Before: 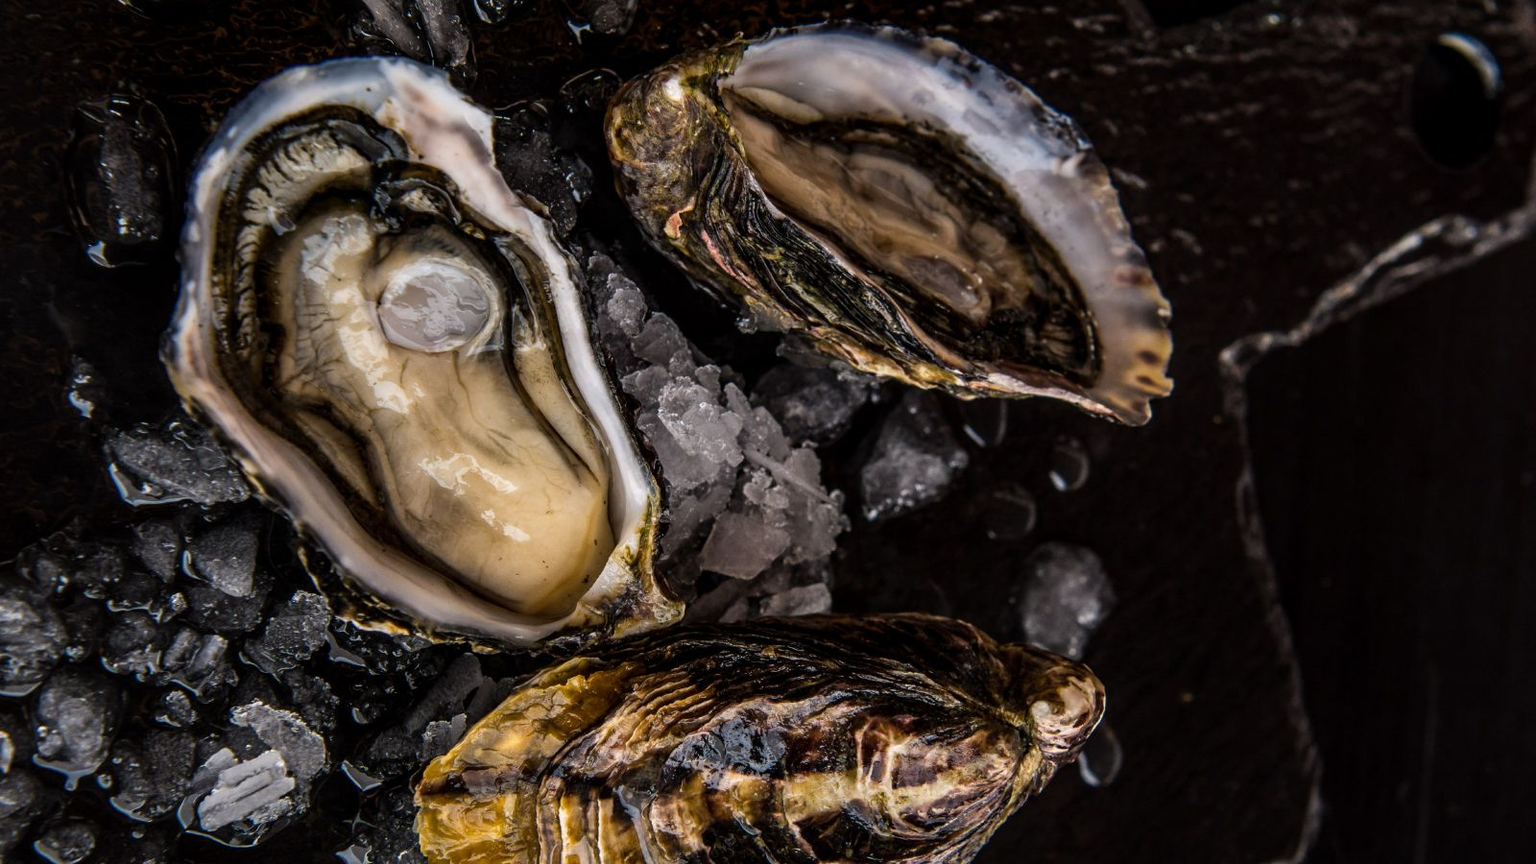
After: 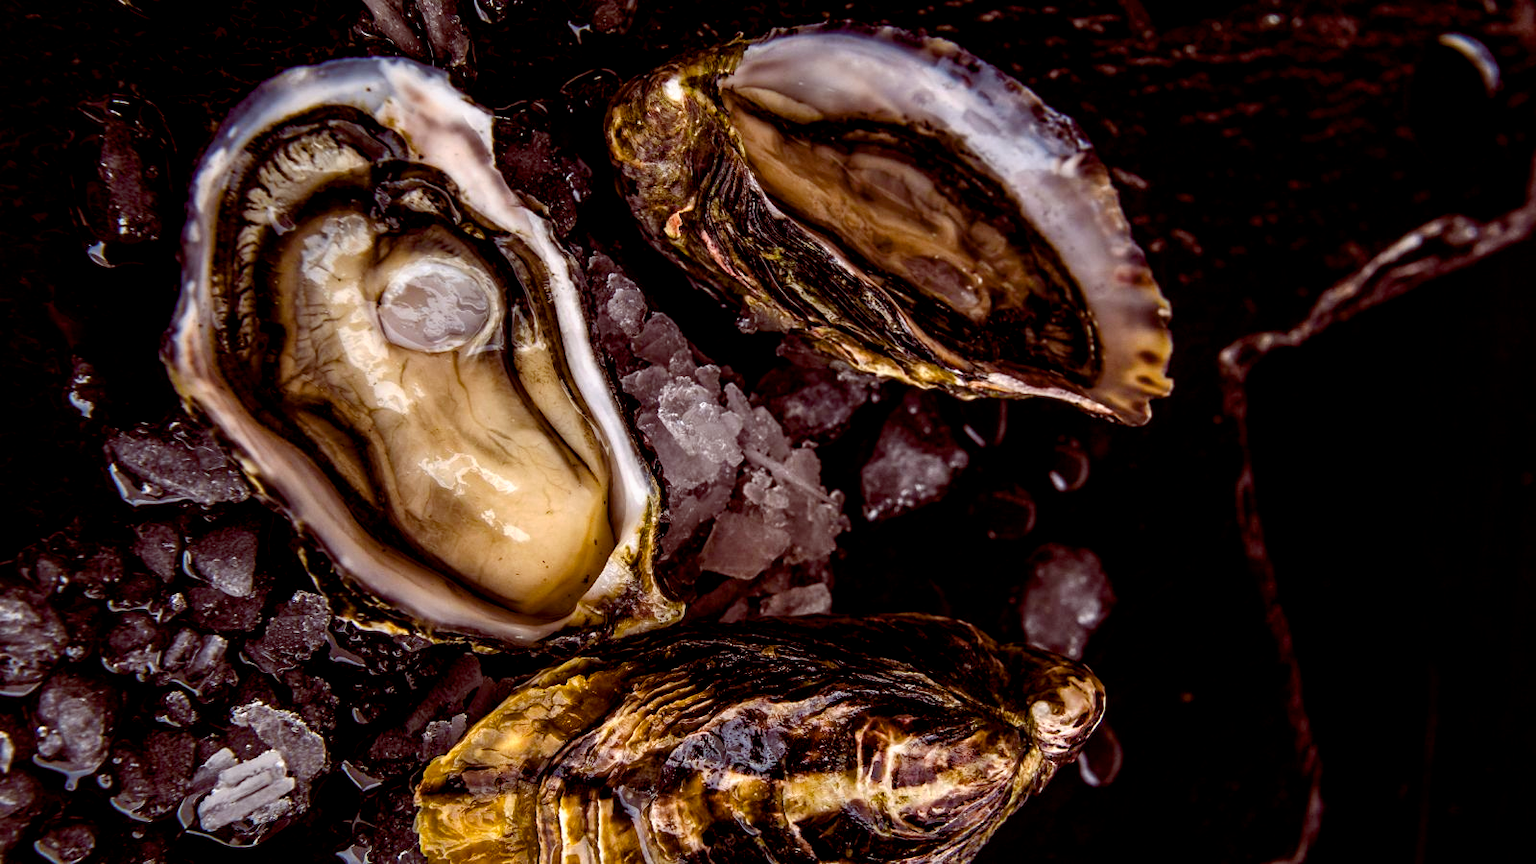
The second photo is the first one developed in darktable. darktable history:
color balance rgb: global offset › luminance -0.183%, global offset › chroma 0.271%, perceptual saturation grading › global saturation 20%, perceptual saturation grading › highlights -25.248%, perceptual saturation grading › shadows 25.674%, contrast 4.379%
tone curve: curves: ch0 [(0, 0) (0.003, 0.002) (0.011, 0.01) (0.025, 0.022) (0.044, 0.039) (0.069, 0.061) (0.1, 0.088) (0.136, 0.126) (0.177, 0.167) (0.224, 0.211) (0.277, 0.27) (0.335, 0.335) (0.399, 0.407) (0.468, 0.485) (0.543, 0.569) (0.623, 0.659) (0.709, 0.756) (0.801, 0.851) (0.898, 0.961) (1, 1)], preserve colors none
